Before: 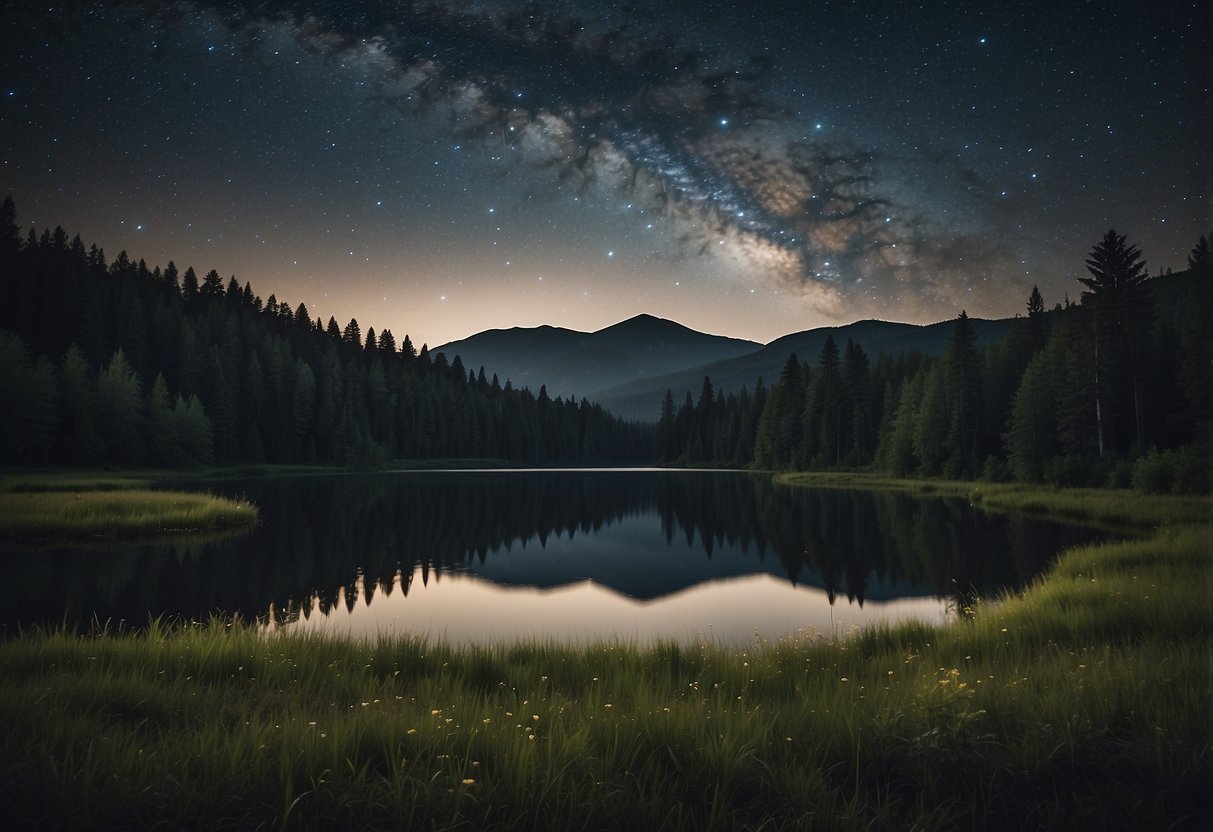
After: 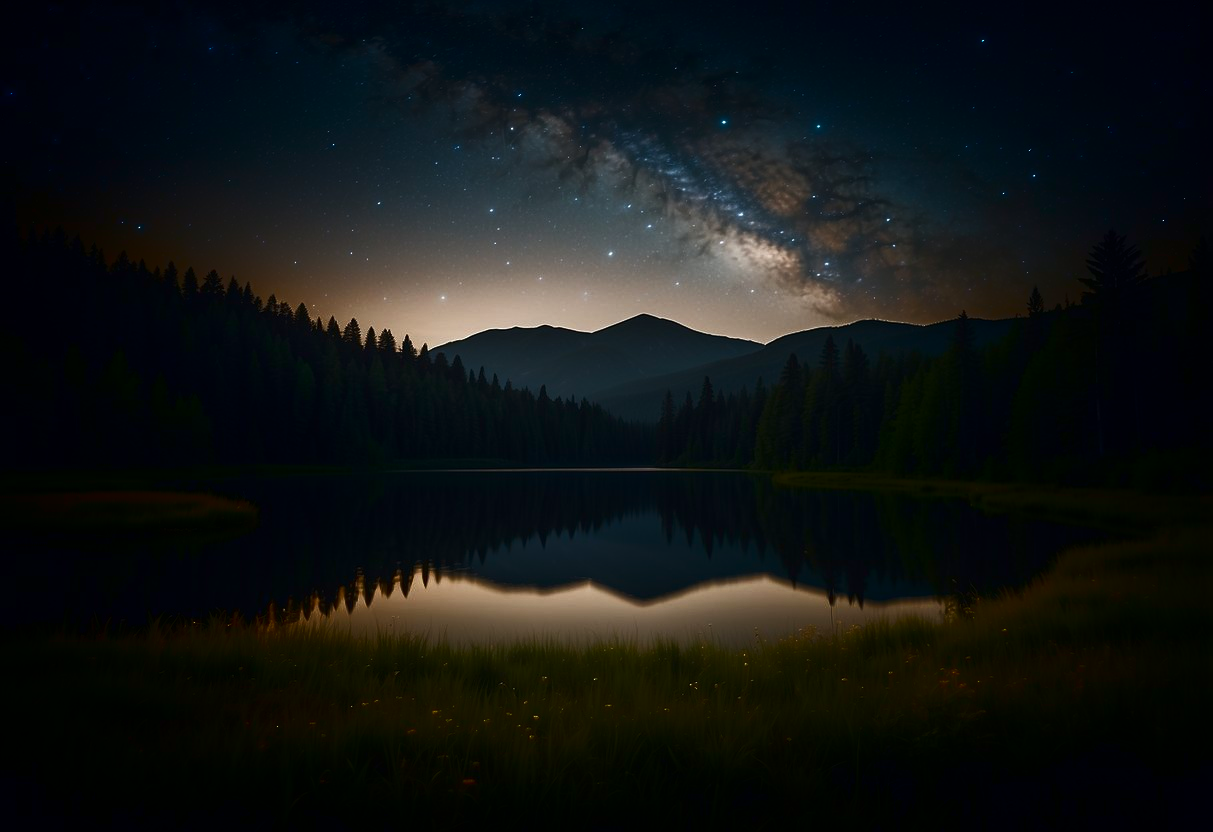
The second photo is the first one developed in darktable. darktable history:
shadows and highlights: shadows -89.14, highlights 88.49, soften with gaussian
